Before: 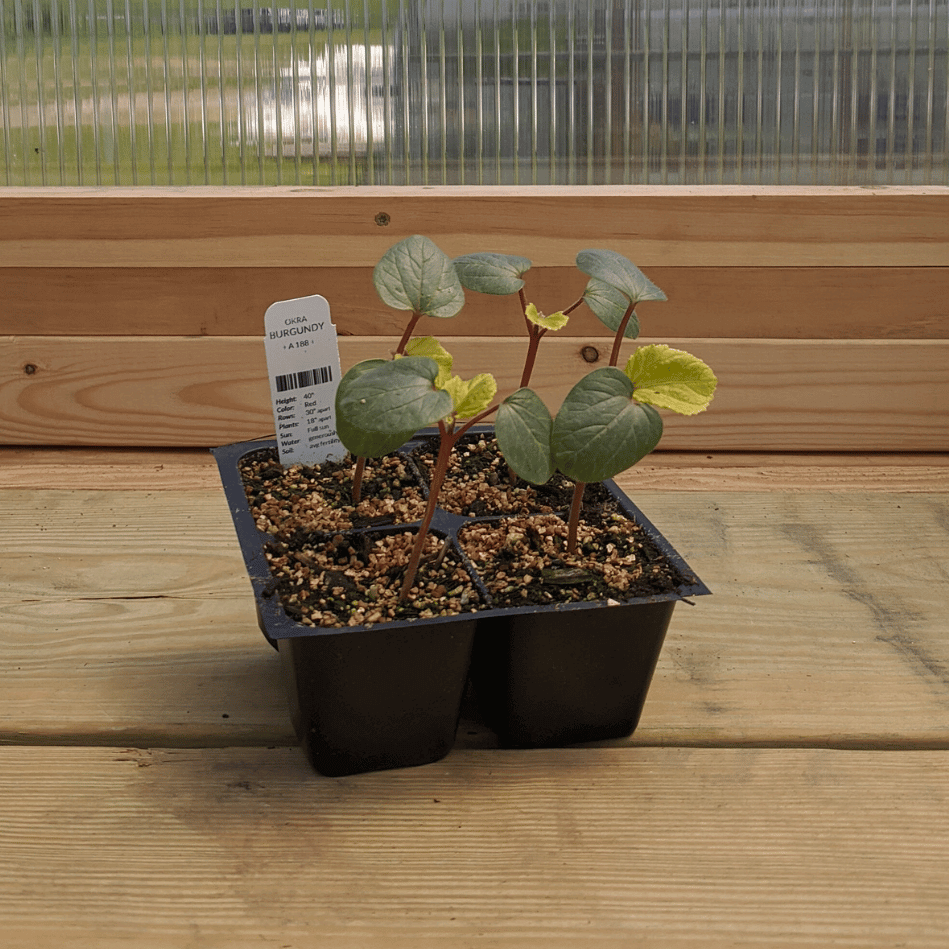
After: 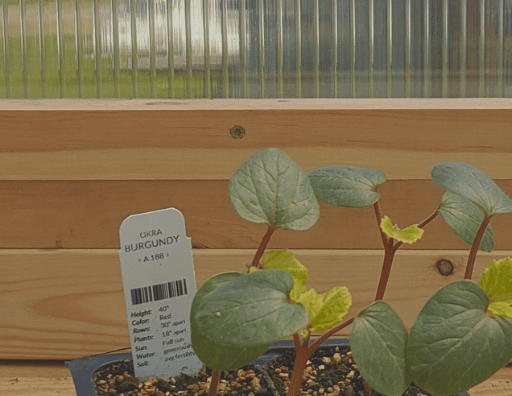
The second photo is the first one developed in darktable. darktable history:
color correction: highlights a* -4.56, highlights b* 5.06, saturation 0.96
contrast brightness saturation: contrast -0.29
crop: left 15.322%, top 9.239%, right 30.663%, bottom 49.022%
